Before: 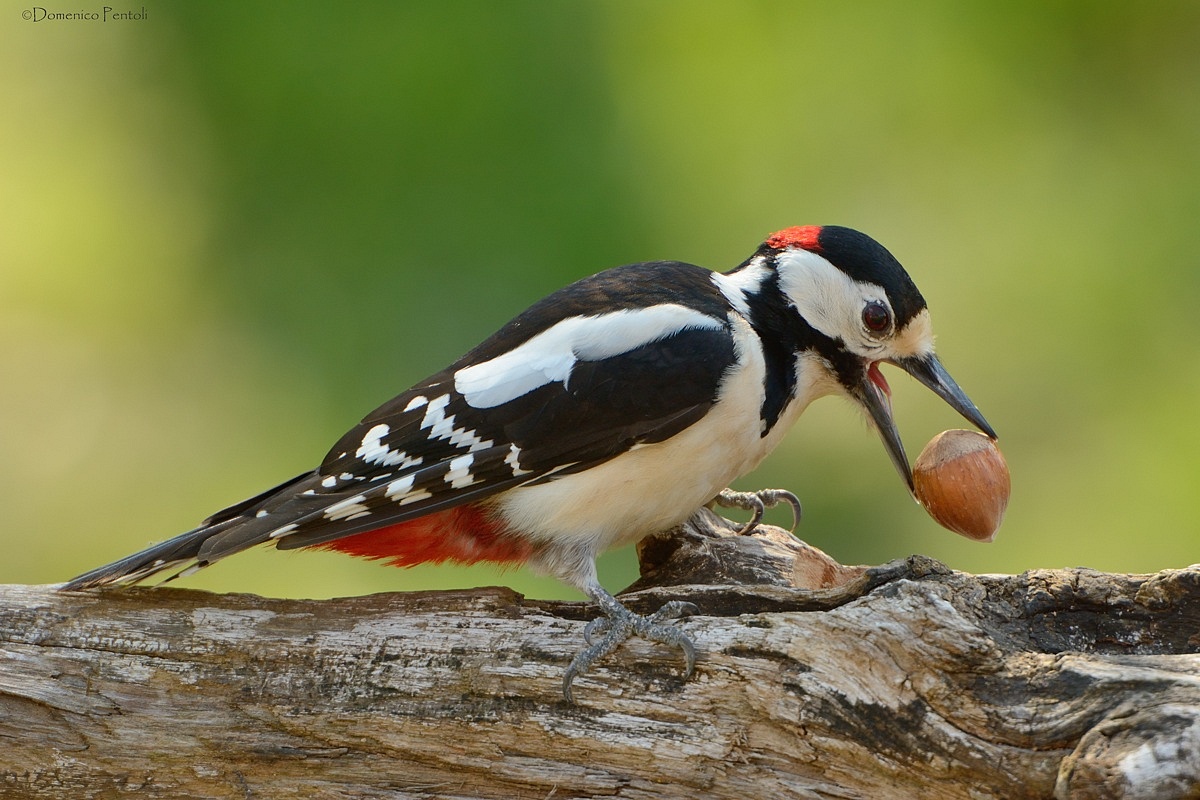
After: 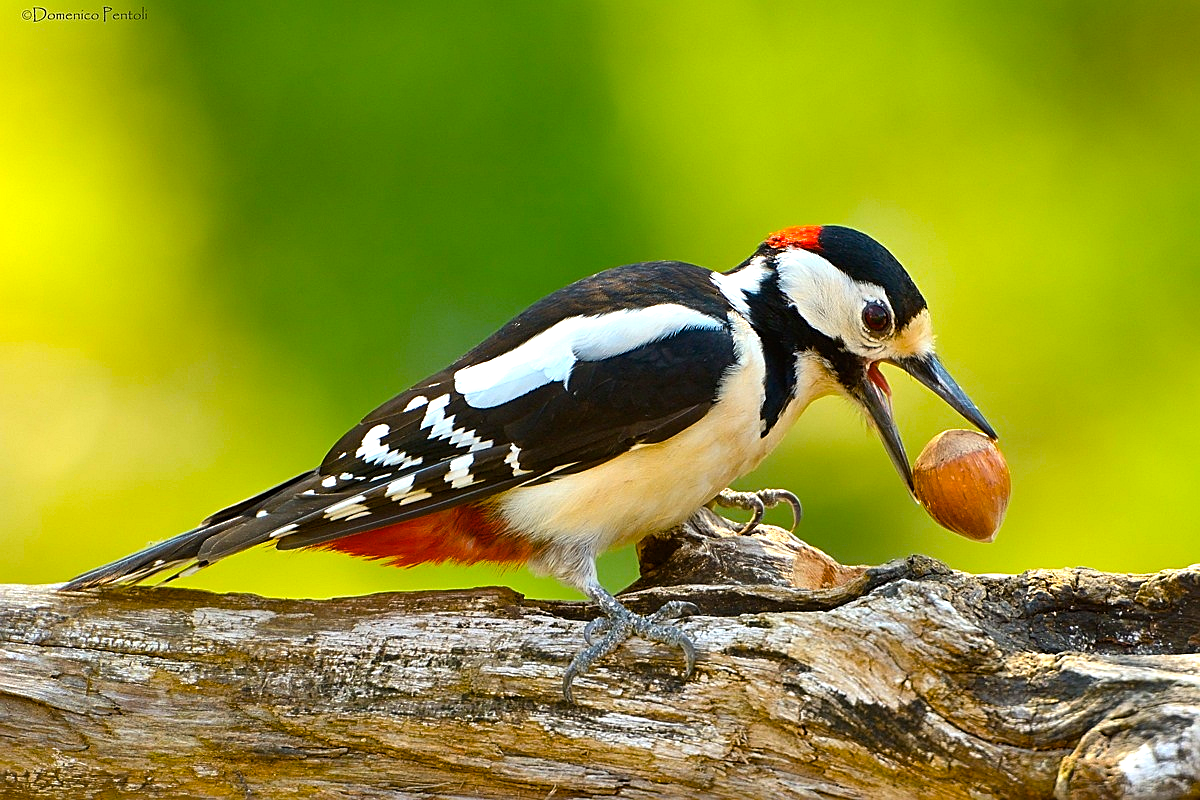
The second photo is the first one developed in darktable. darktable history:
sharpen: on, module defaults
color balance rgb: linear chroma grading › global chroma 50%, perceptual saturation grading › global saturation 2.34%, global vibrance 6.64%, contrast 12.71%, saturation formula JzAzBz (2021)
white balance: emerald 1
exposure: black level correction 0.001, exposure 0.5 EV, compensate exposure bias true, compensate highlight preservation false
